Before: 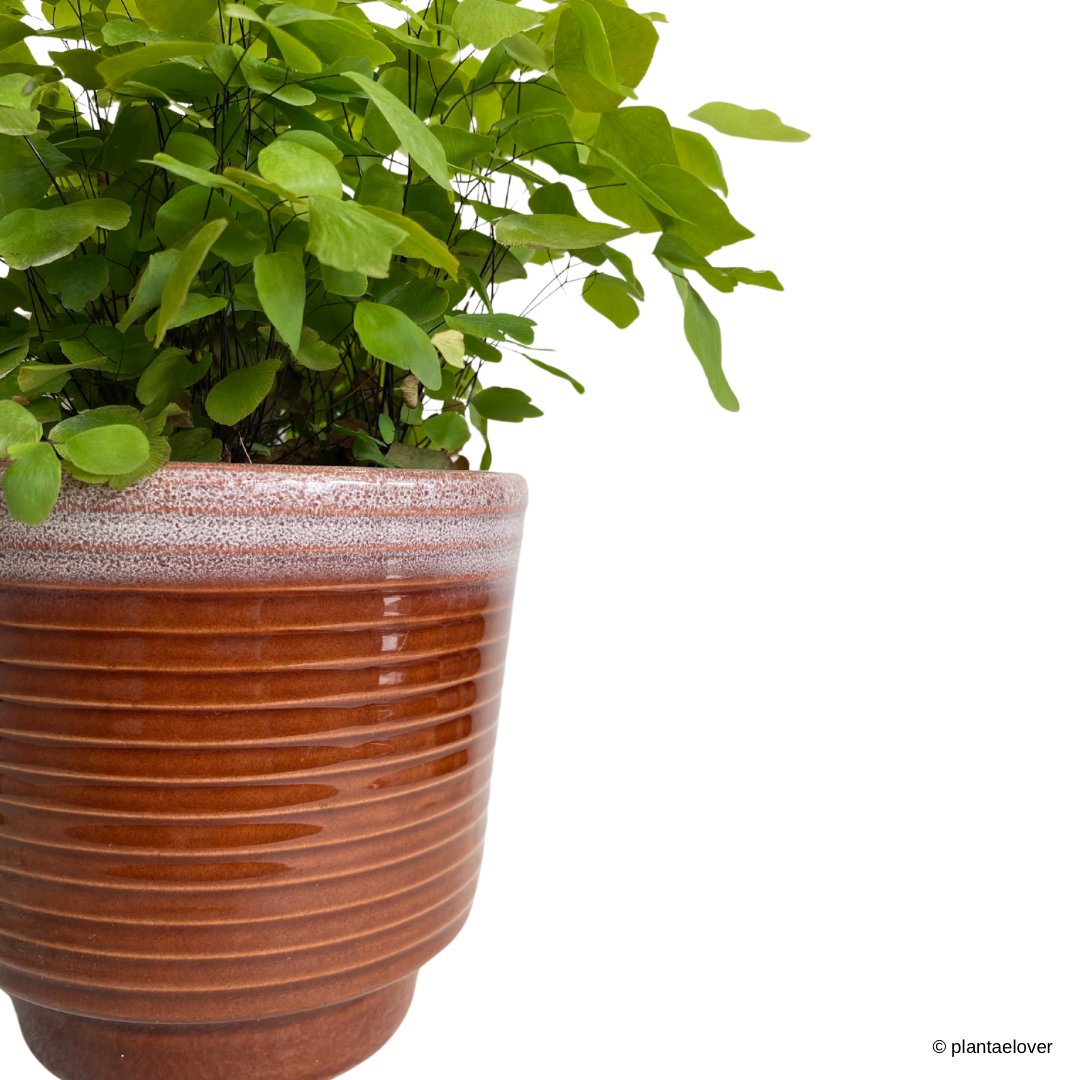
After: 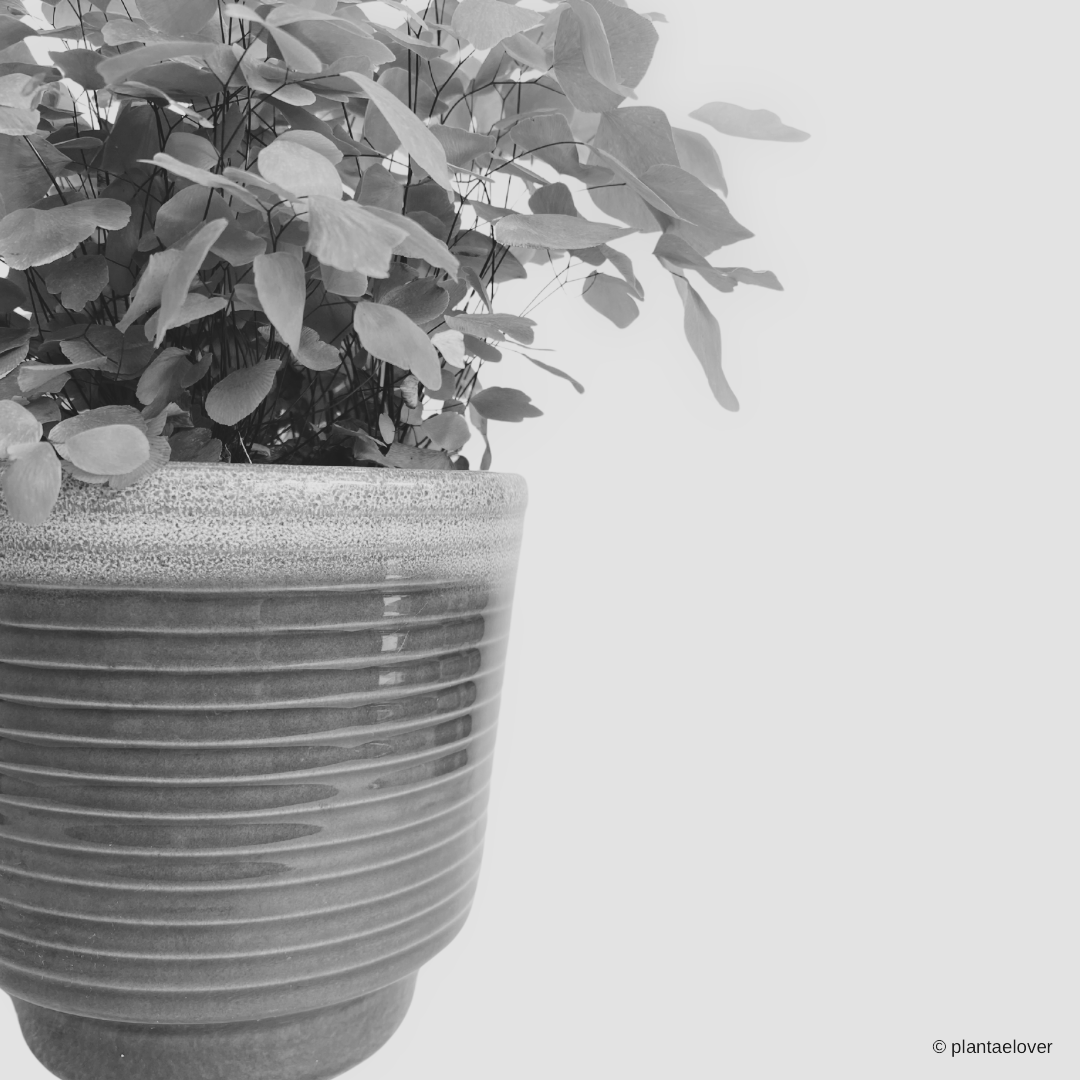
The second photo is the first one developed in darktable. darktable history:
contrast brightness saturation: contrast -0.28
color zones: curves: ch0 [(0.224, 0.526) (0.75, 0.5)]; ch1 [(0.055, 0.526) (0.224, 0.761) (0.377, 0.526) (0.75, 0.5)]
tone curve: curves: ch0 [(0, 0) (0.003, 0.049) (0.011, 0.052) (0.025, 0.057) (0.044, 0.069) (0.069, 0.076) (0.1, 0.09) (0.136, 0.111) (0.177, 0.15) (0.224, 0.197) (0.277, 0.267) (0.335, 0.366) (0.399, 0.477) (0.468, 0.561) (0.543, 0.651) (0.623, 0.733) (0.709, 0.804) (0.801, 0.869) (0.898, 0.924) (1, 1)], preserve colors none
monochrome: on, module defaults
